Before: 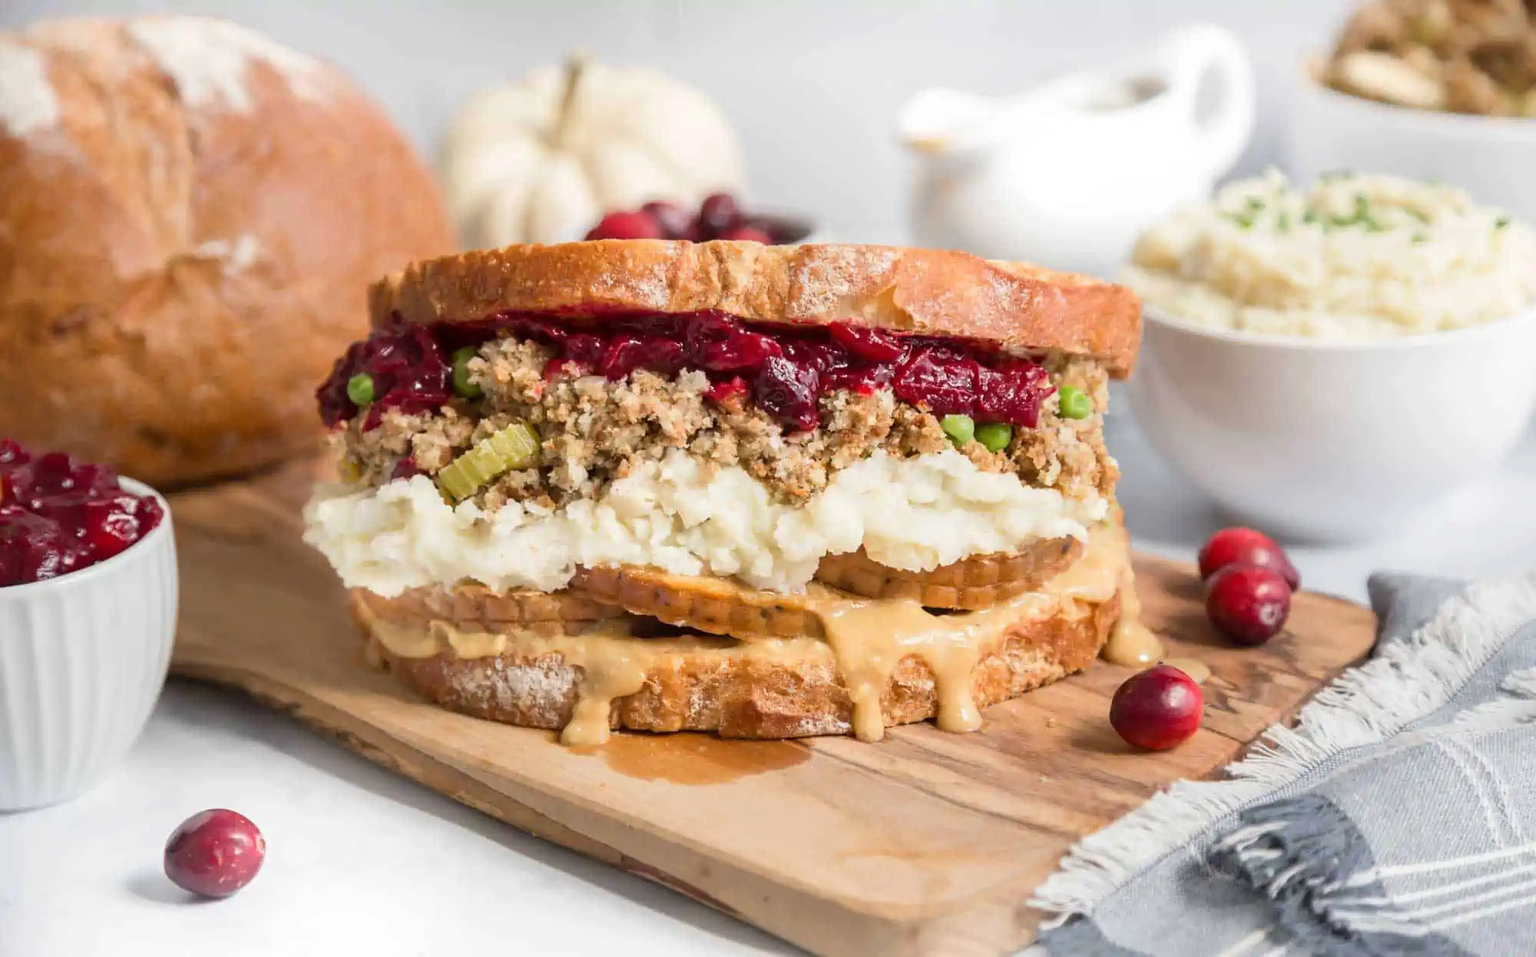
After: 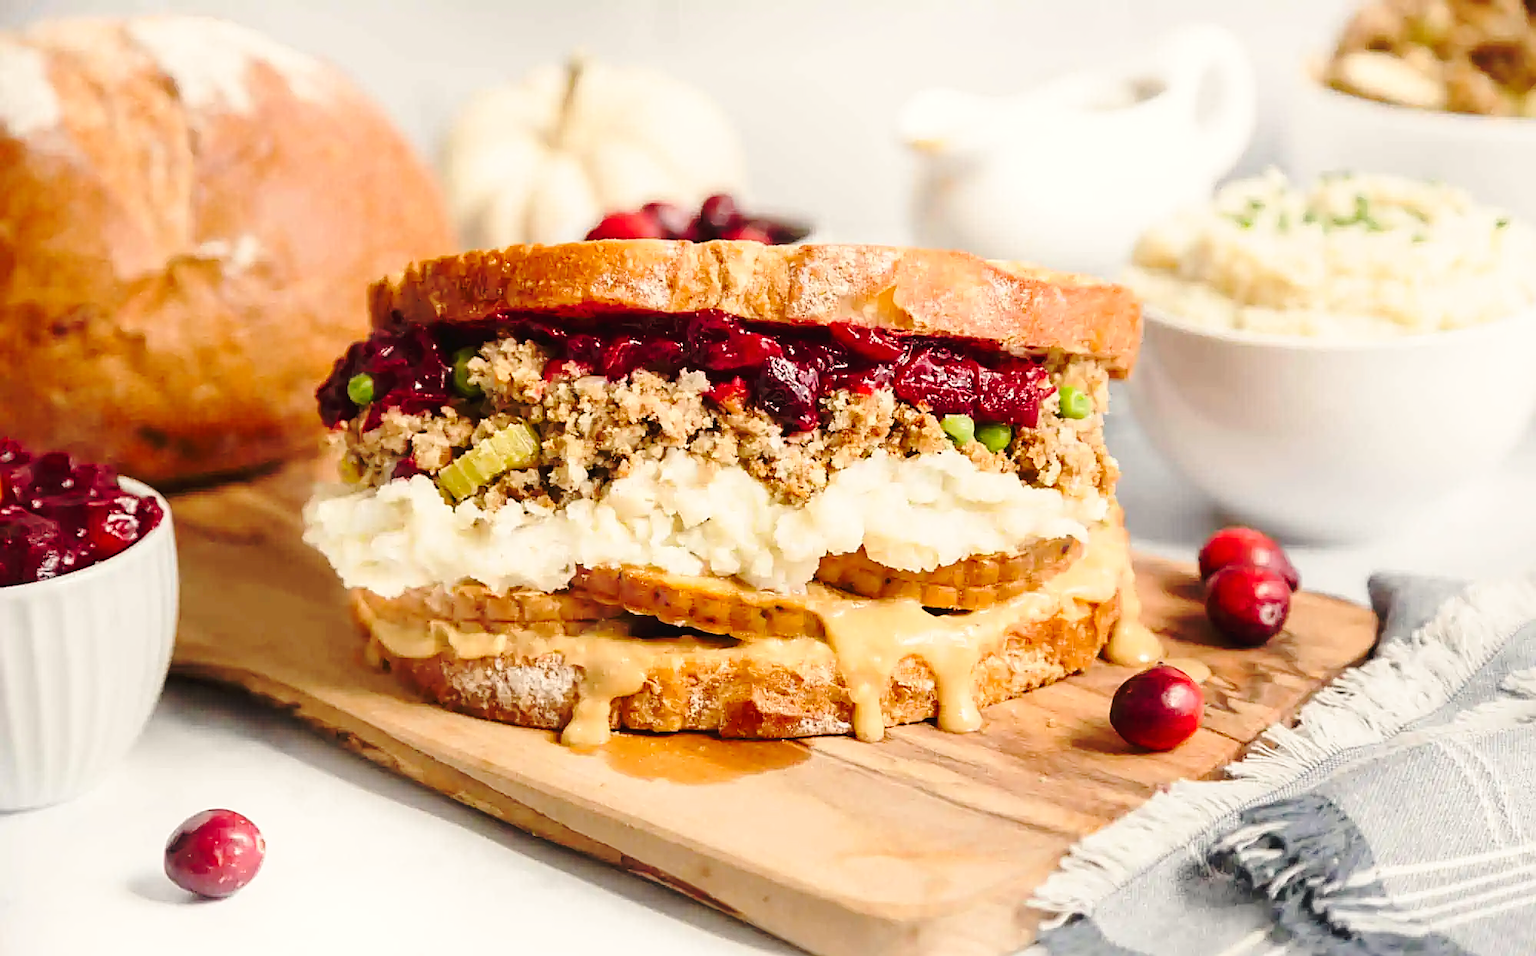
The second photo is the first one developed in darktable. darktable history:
tone curve: curves: ch0 [(0, 0) (0.003, 0.023) (0.011, 0.025) (0.025, 0.029) (0.044, 0.047) (0.069, 0.079) (0.1, 0.113) (0.136, 0.152) (0.177, 0.199) (0.224, 0.26) (0.277, 0.333) (0.335, 0.404) (0.399, 0.48) (0.468, 0.559) (0.543, 0.635) (0.623, 0.713) (0.709, 0.797) (0.801, 0.879) (0.898, 0.953) (1, 1)], preserve colors none
base curve: curves: ch0 [(0, 0) (0.073, 0.04) (0.157, 0.139) (0.492, 0.492) (0.758, 0.758) (1, 1)], preserve colors none
sharpen: on, module defaults
white balance: red 1.045, blue 0.932
